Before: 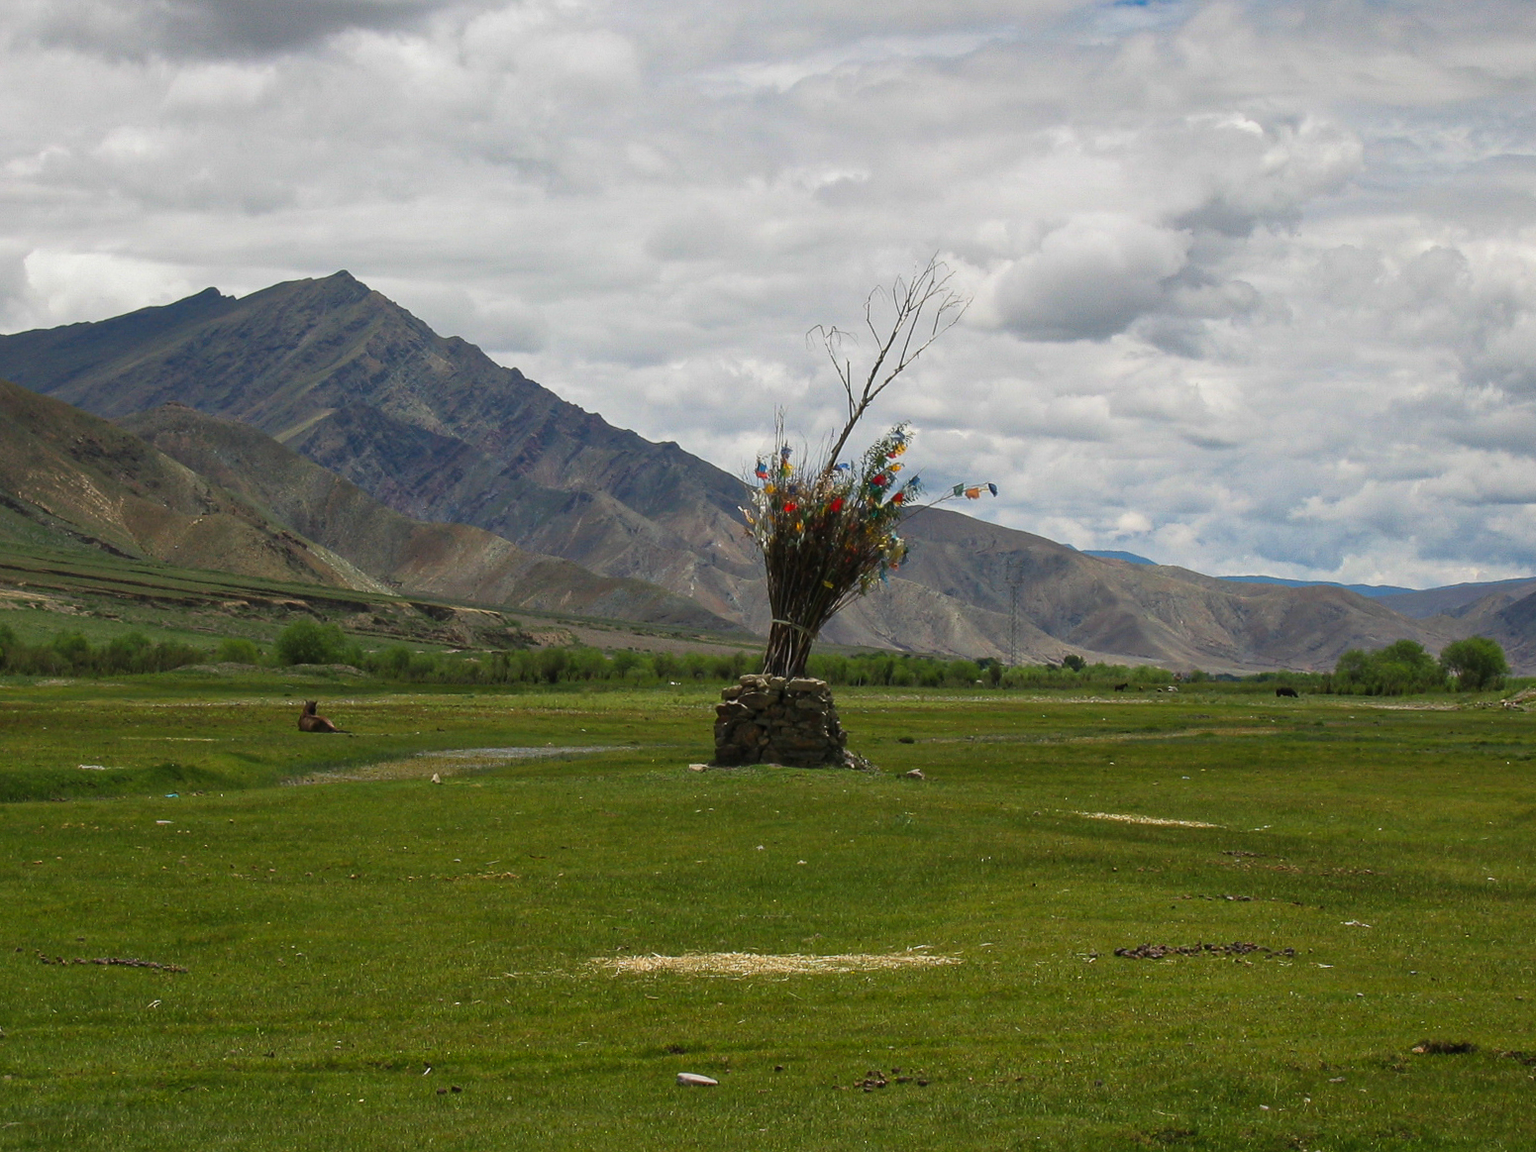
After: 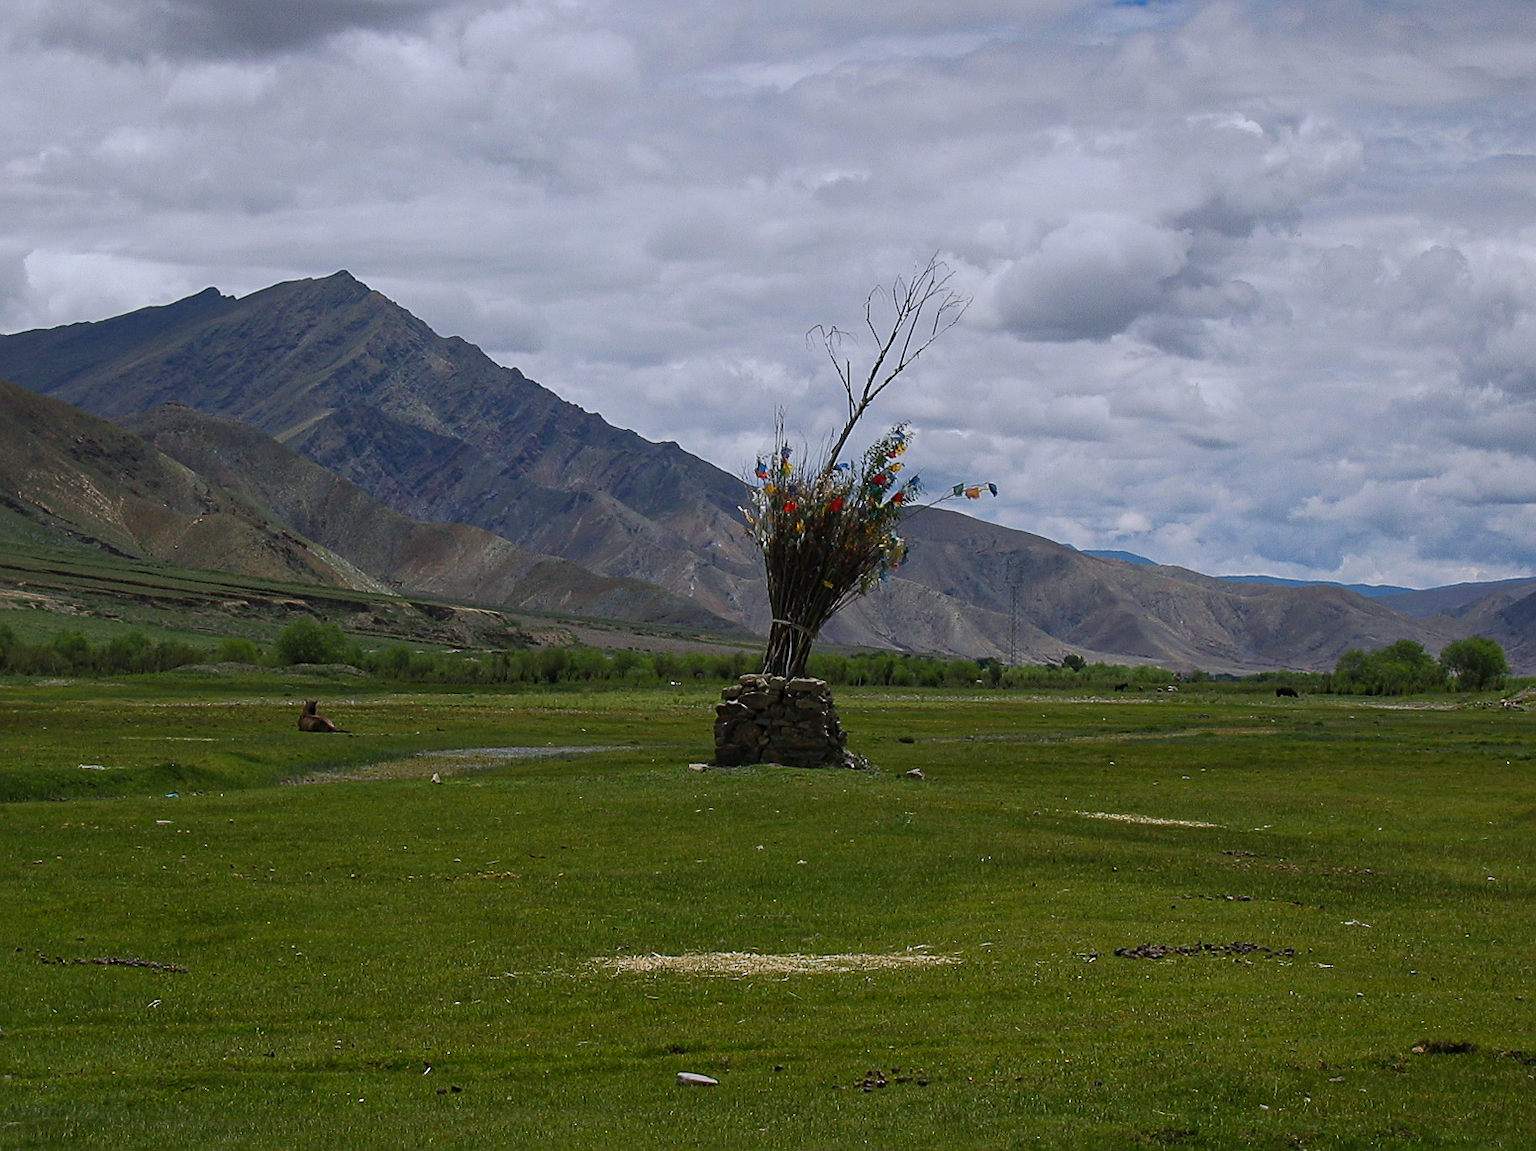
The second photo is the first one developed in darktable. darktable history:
exposure: exposure -0.582 EV, compensate highlight preservation false
sharpen: on, module defaults
white balance: red 0.967, blue 1.119, emerald 0.756
levels: levels [0, 0.48, 0.961]
